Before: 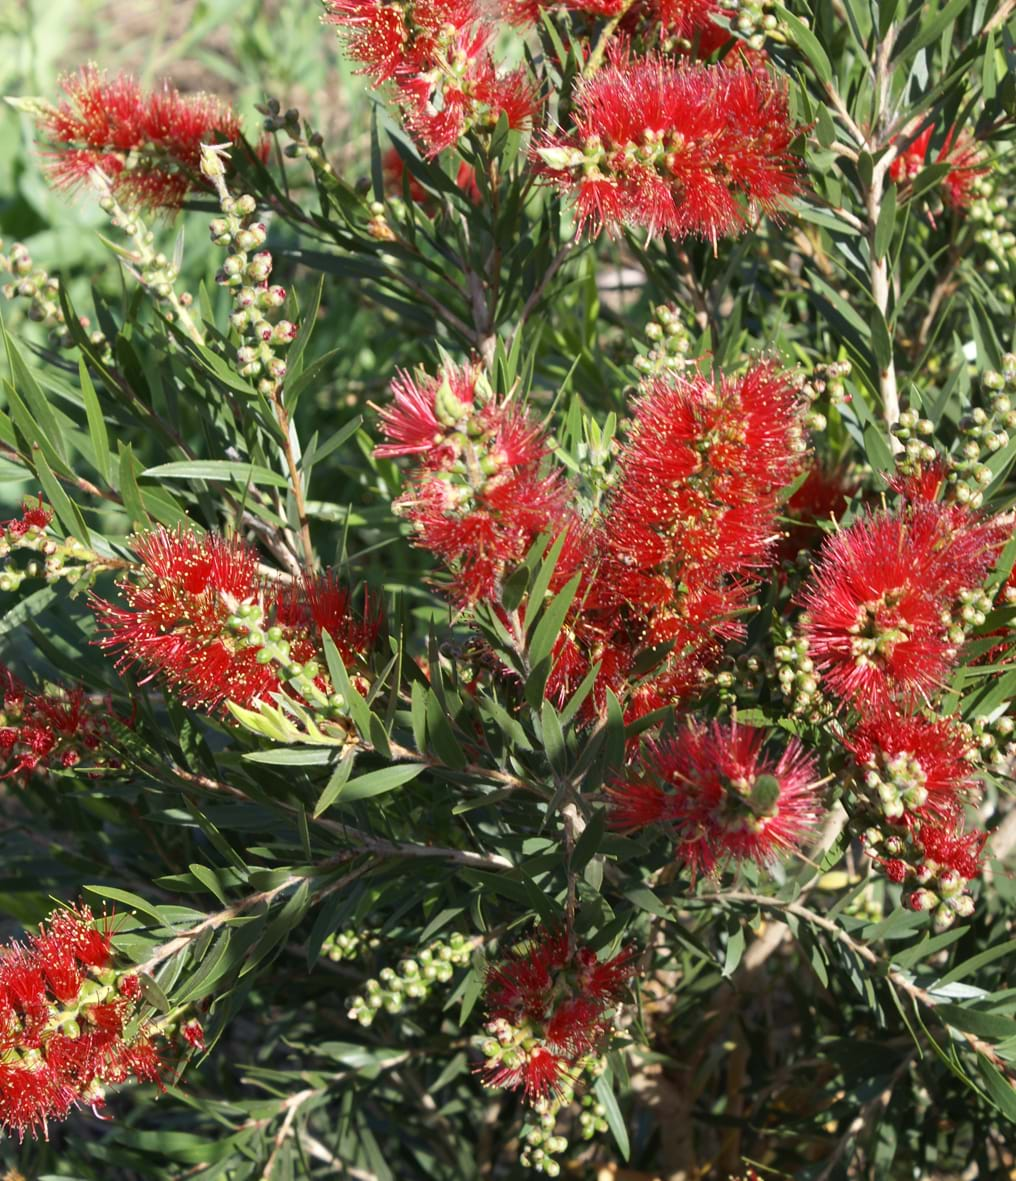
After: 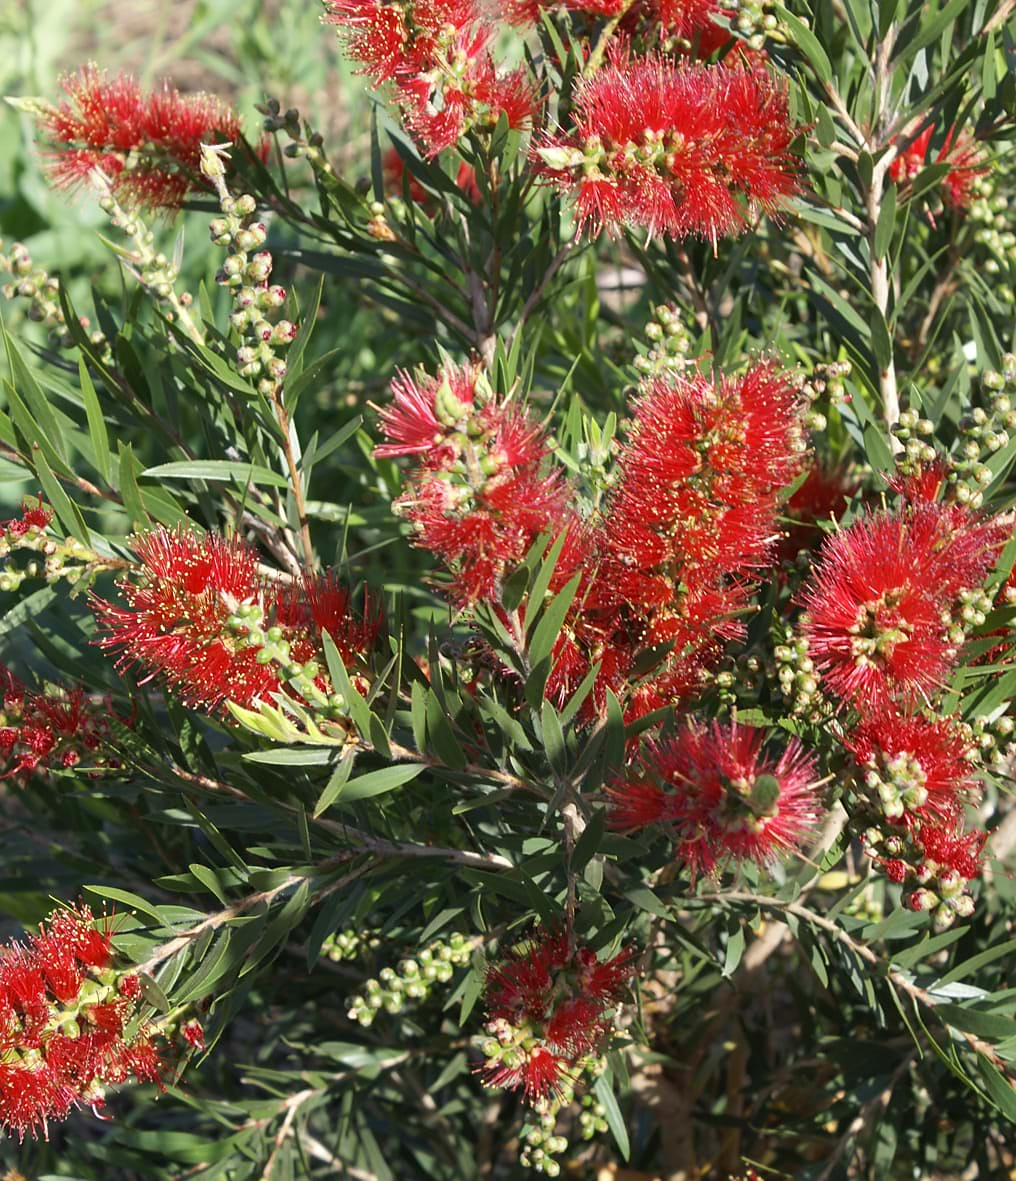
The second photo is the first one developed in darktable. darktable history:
shadows and highlights: shadows 25, highlights -25
sharpen: radius 1
